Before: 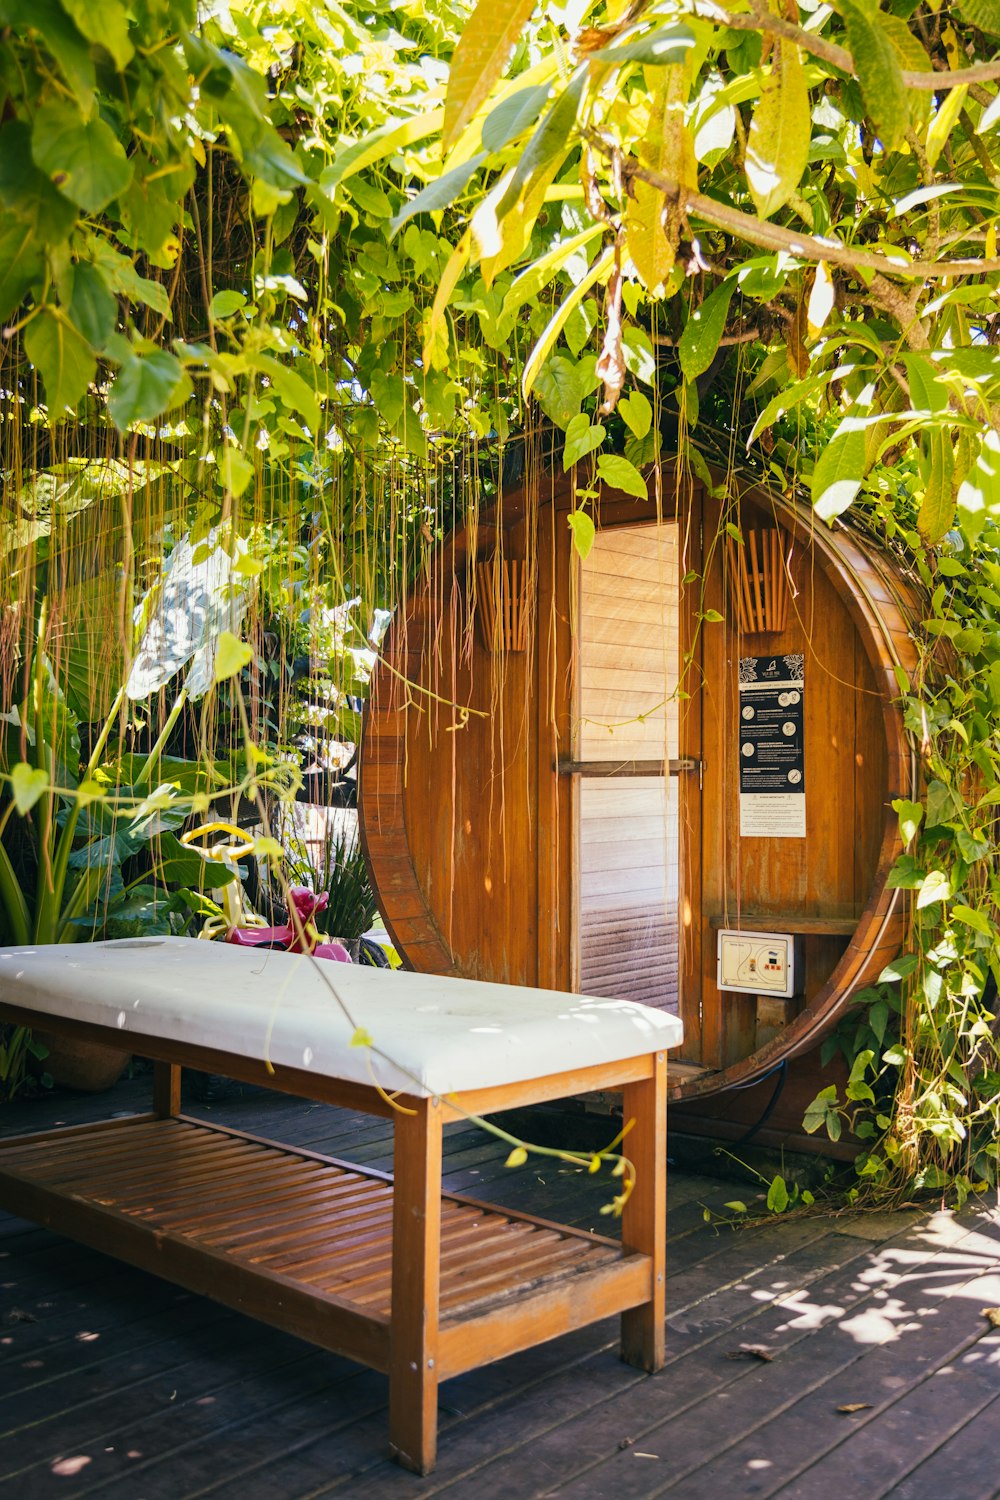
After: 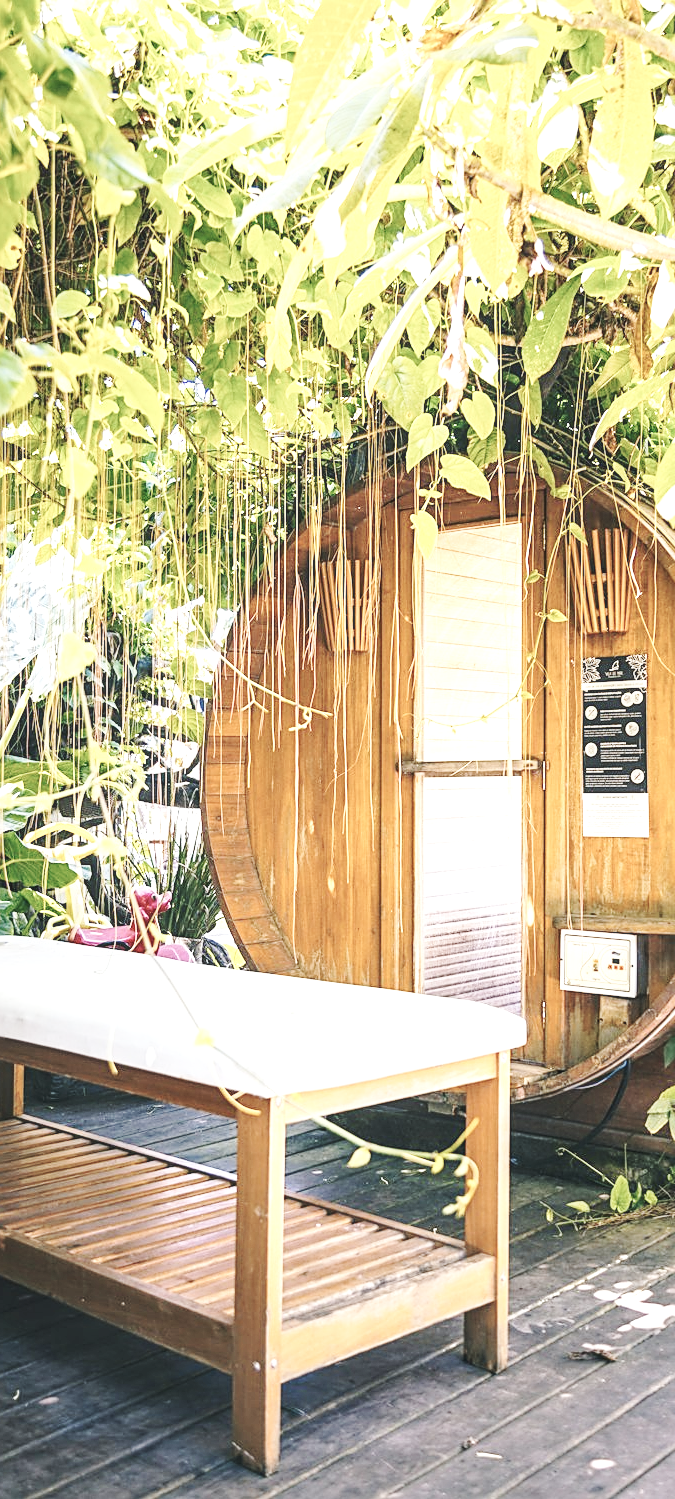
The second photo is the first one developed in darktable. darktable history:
exposure: black level correction 0, exposure 0.95 EV, compensate highlight preservation false
local contrast: on, module defaults
base curve: curves: ch0 [(0, 0.007) (0.028, 0.063) (0.121, 0.311) (0.46, 0.743) (0.859, 0.957) (1, 1)], preserve colors none
crop and rotate: left 15.72%, right 16.774%
sharpen: on, module defaults
contrast brightness saturation: contrast 0.102, saturation -0.286
color balance rgb: global offset › luminance 0.239%, perceptual saturation grading › global saturation -2.802%
